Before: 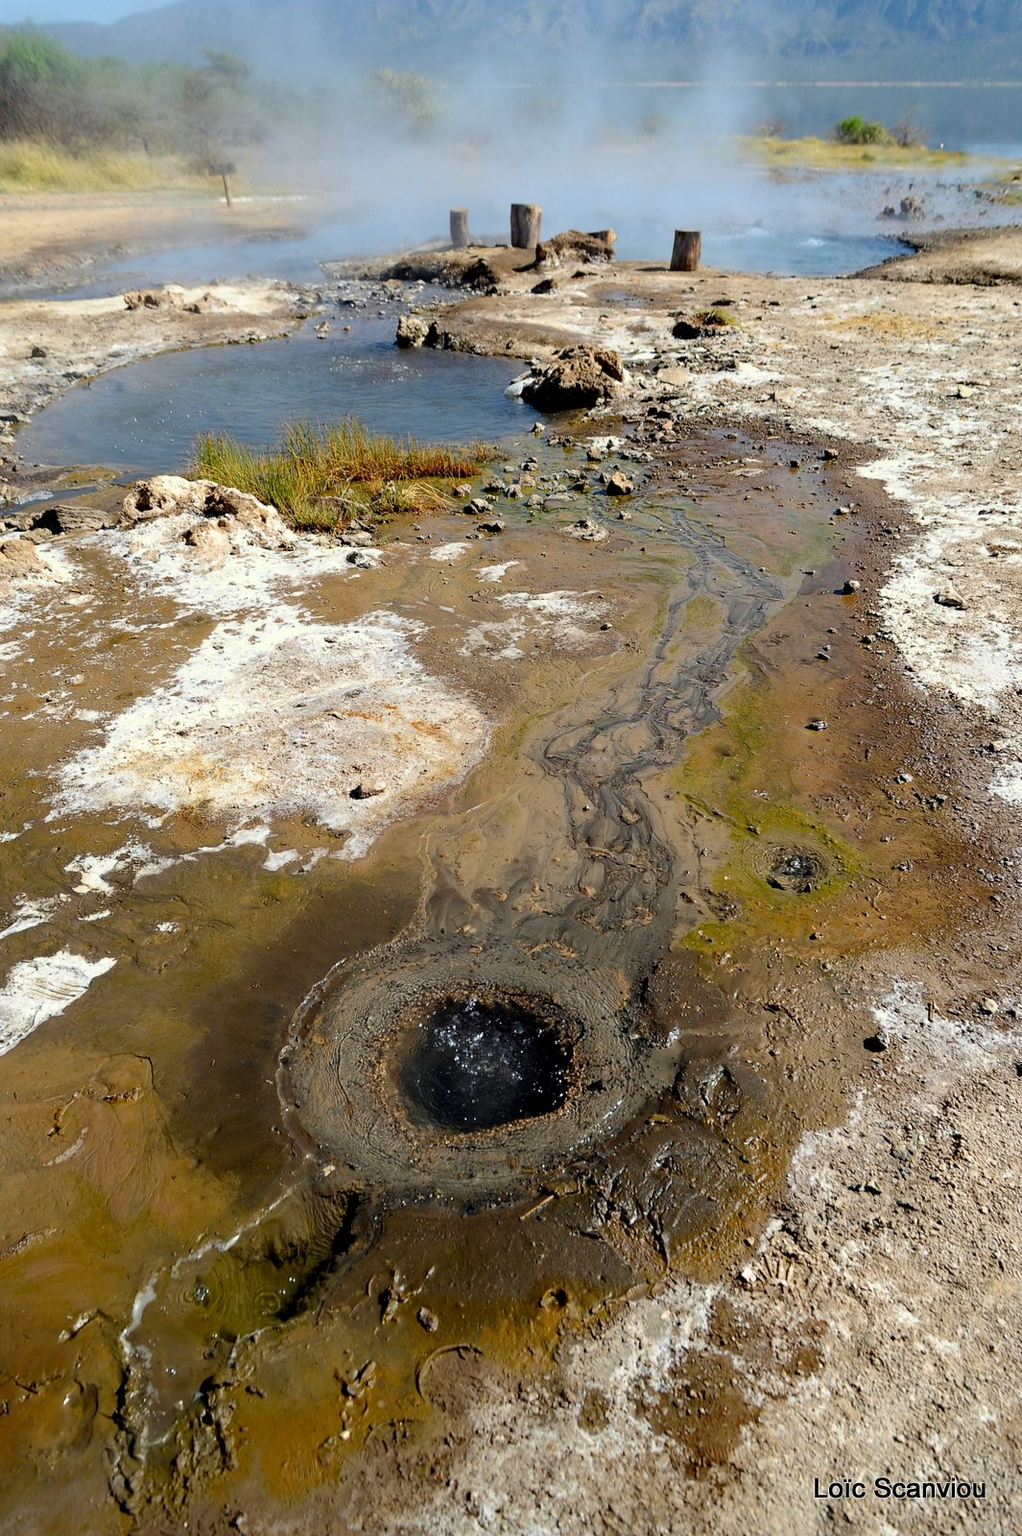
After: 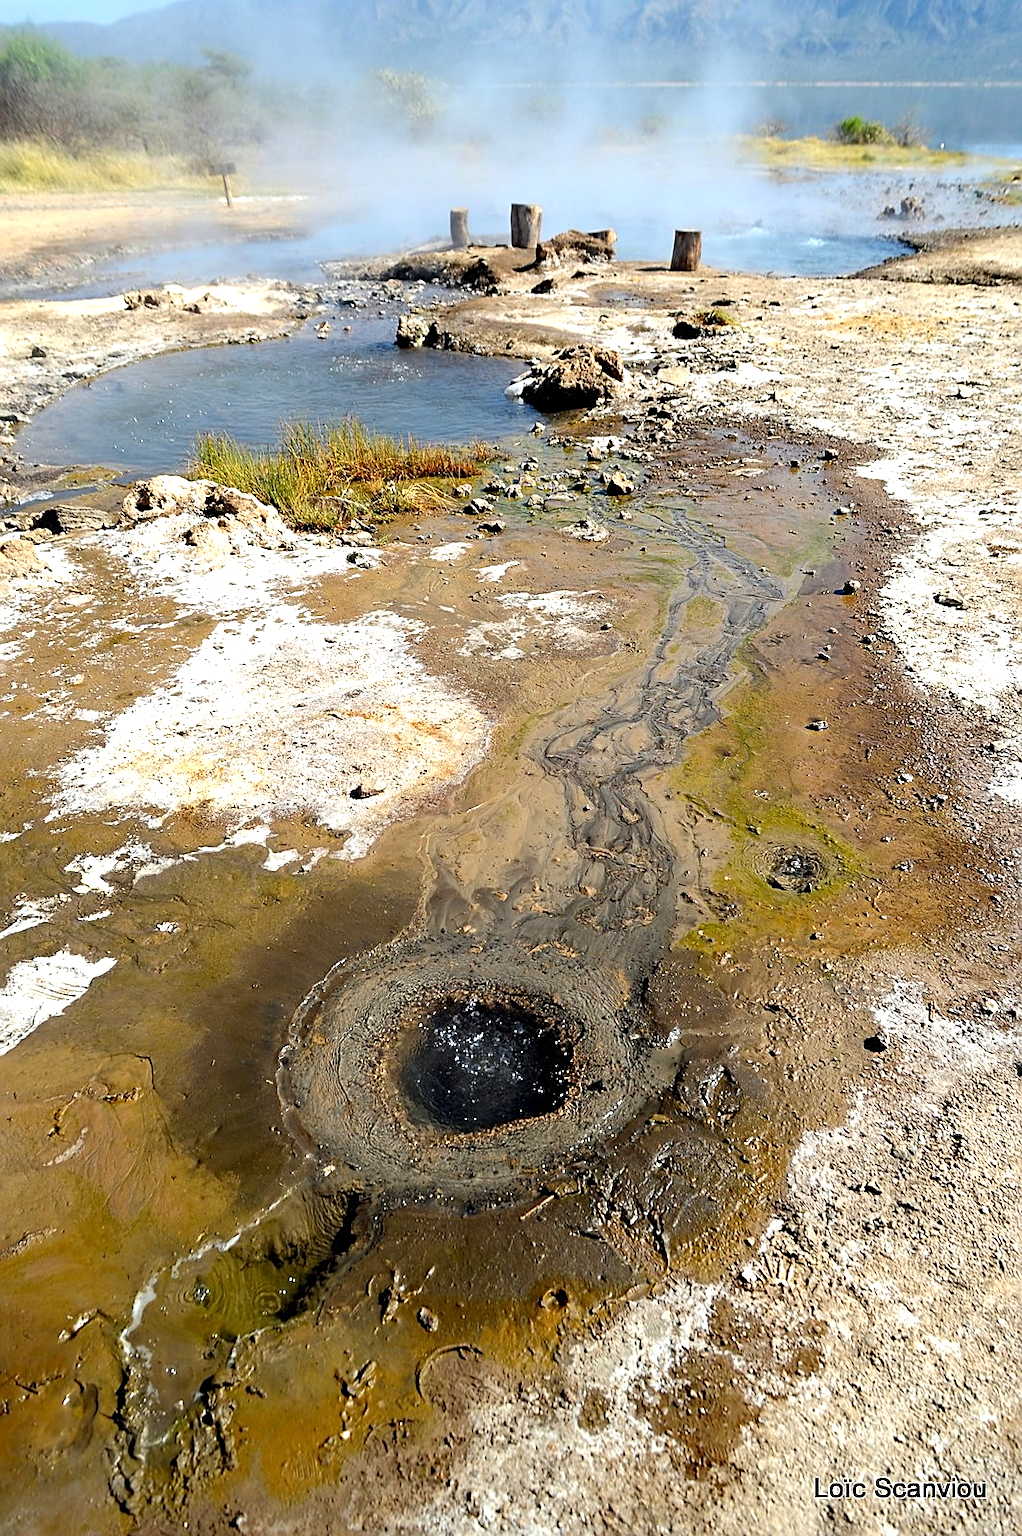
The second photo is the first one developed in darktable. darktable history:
exposure: exposure 0.605 EV, compensate highlight preservation false
sharpen: on, module defaults
